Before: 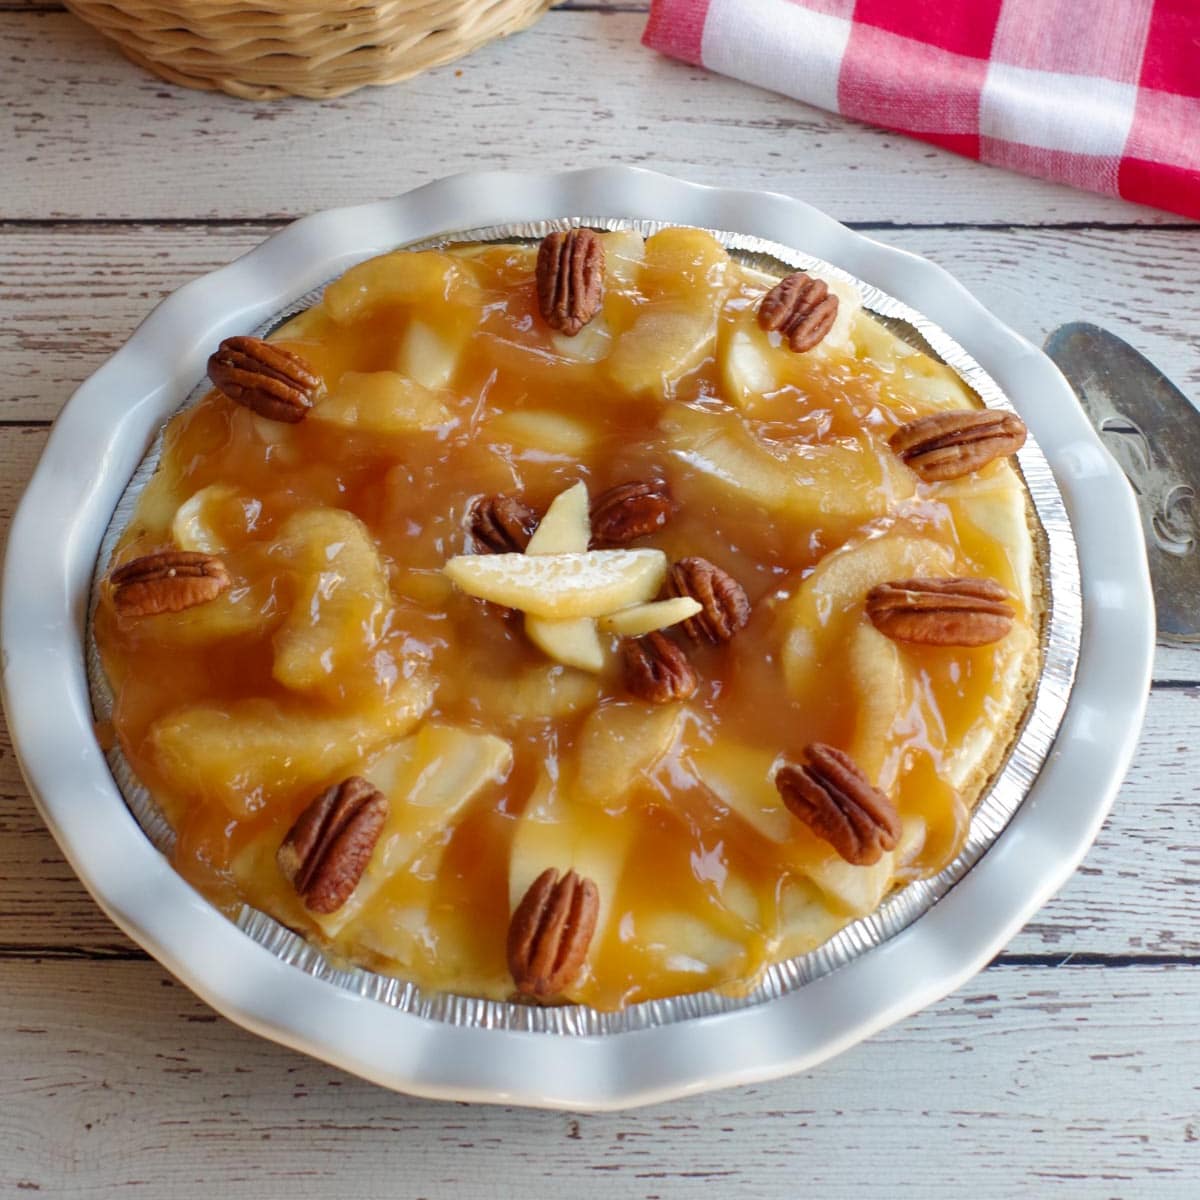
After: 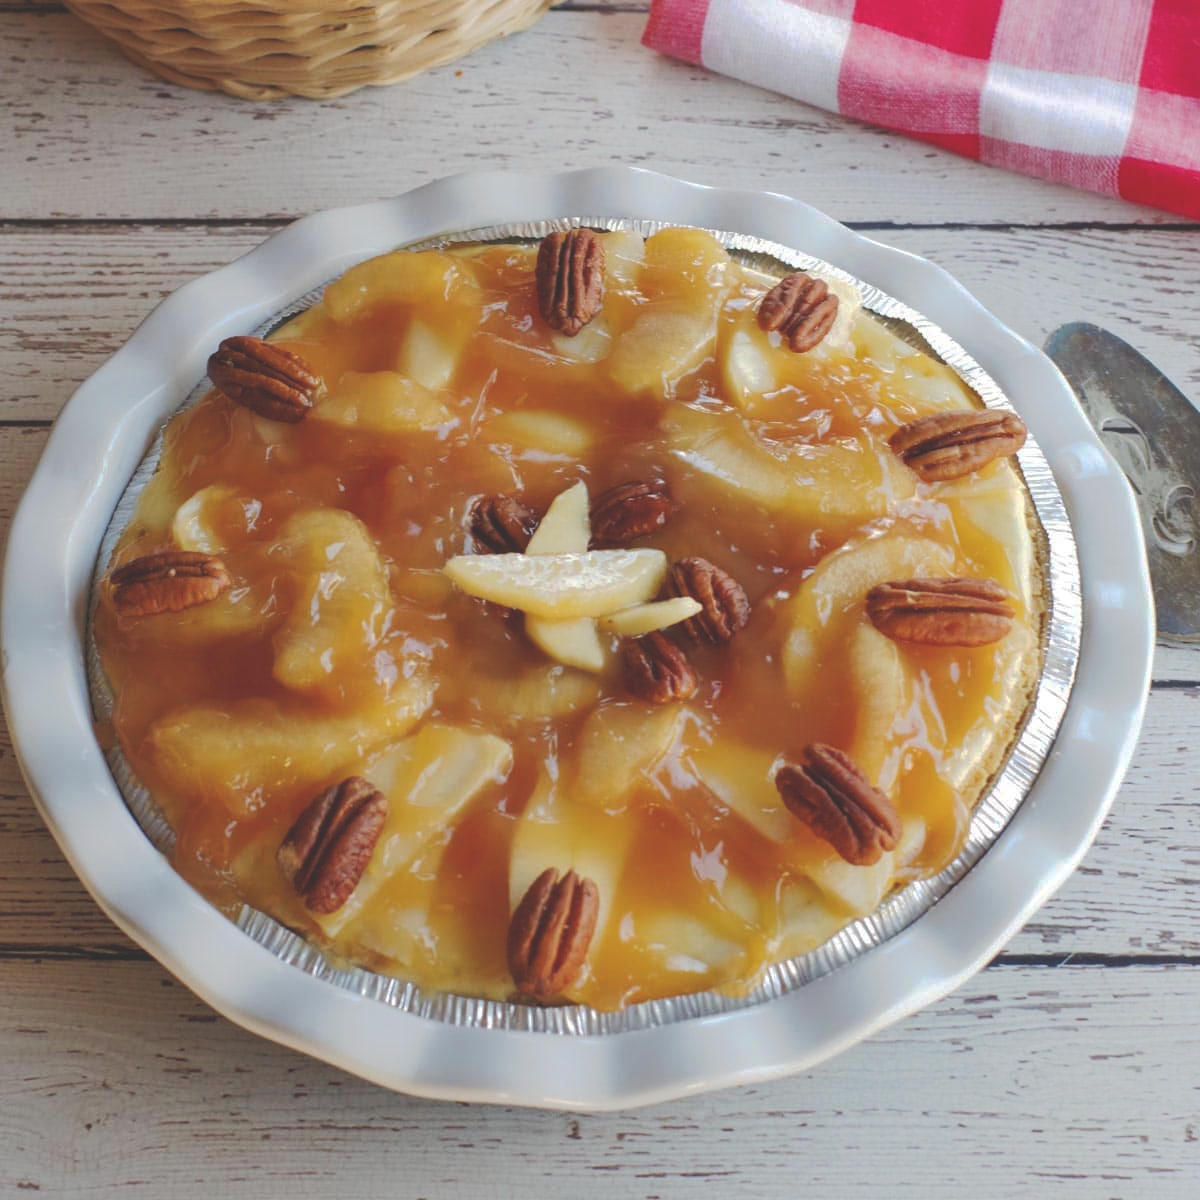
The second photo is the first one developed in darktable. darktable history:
exposure: black level correction -0.027, compensate exposure bias true, compensate highlight preservation false
tone curve: curves: ch0 [(0, 0) (0.003, 0.096) (0.011, 0.096) (0.025, 0.098) (0.044, 0.099) (0.069, 0.106) (0.1, 0.128) (0.136, 0.153) (0.177, 0.186) (0.224, 0.218) (0.277, 0.265) (0.335, 0.316) (0.399, 0.374) (0.468, 0.445) (0.543, 0.526) (0.623, 0.605) (0.709, 0.681) (0.801, 0.758) (0.898, 0.819) (1, 1)], preserve colors none
